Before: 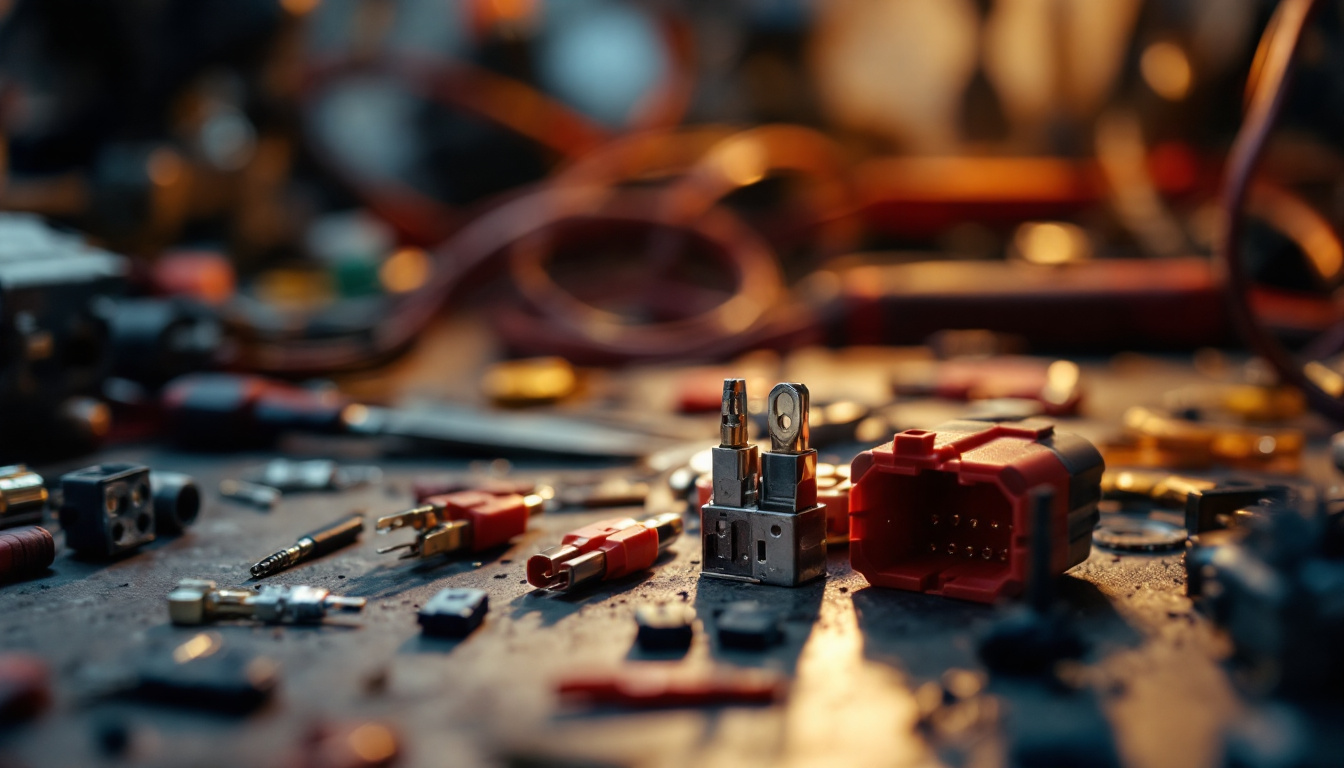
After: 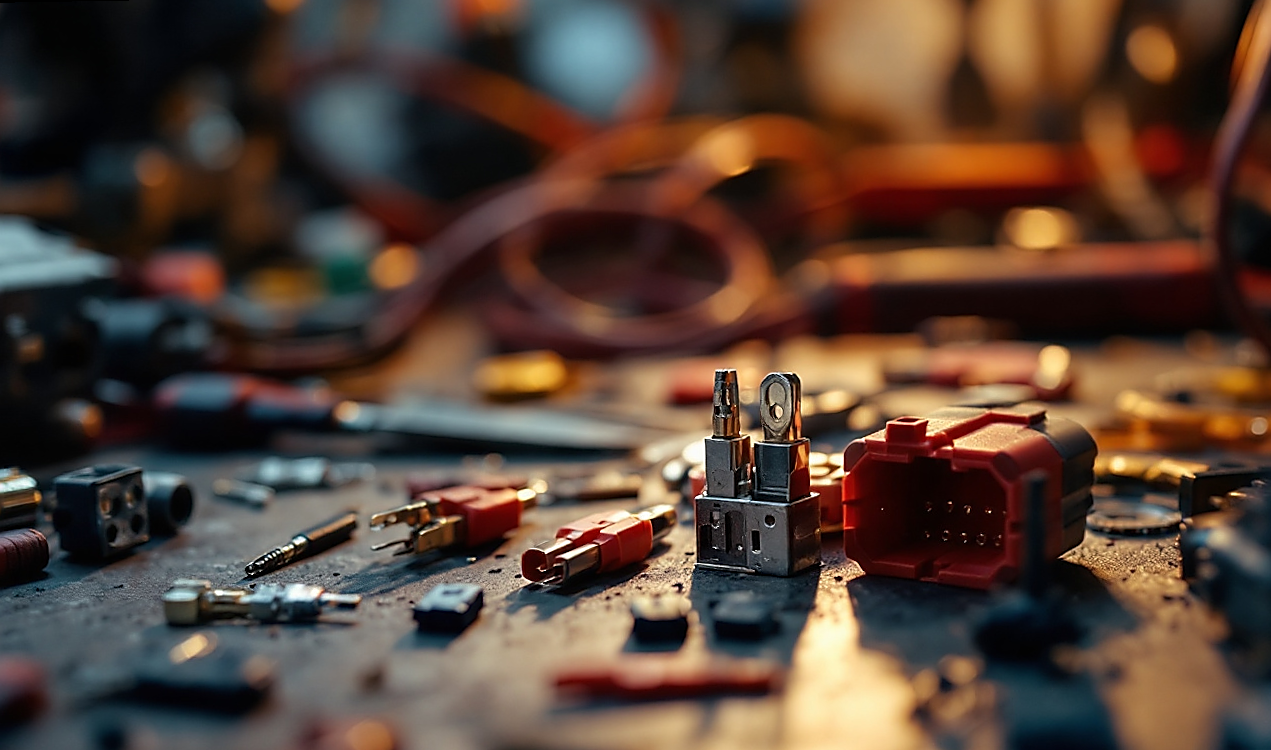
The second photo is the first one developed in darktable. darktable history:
crop: right 4.126%, bottom 0.031%
rotate and perspective: rotation -1°, crop left 0.011, crop right 0.989, crop top 0.025, crop bottom 0.975
sharpen: radius 1.4, amount 1.25, threshold 0.7
